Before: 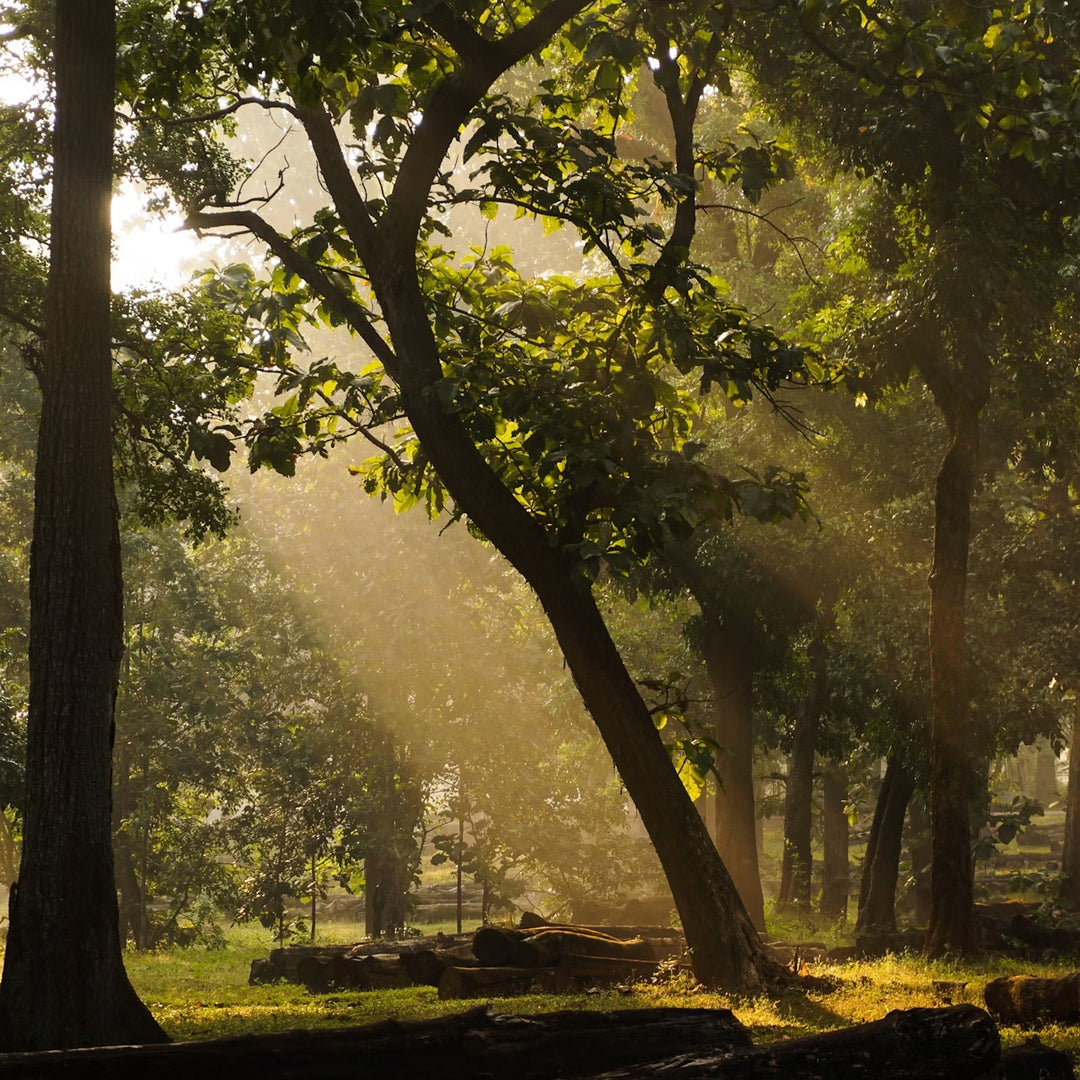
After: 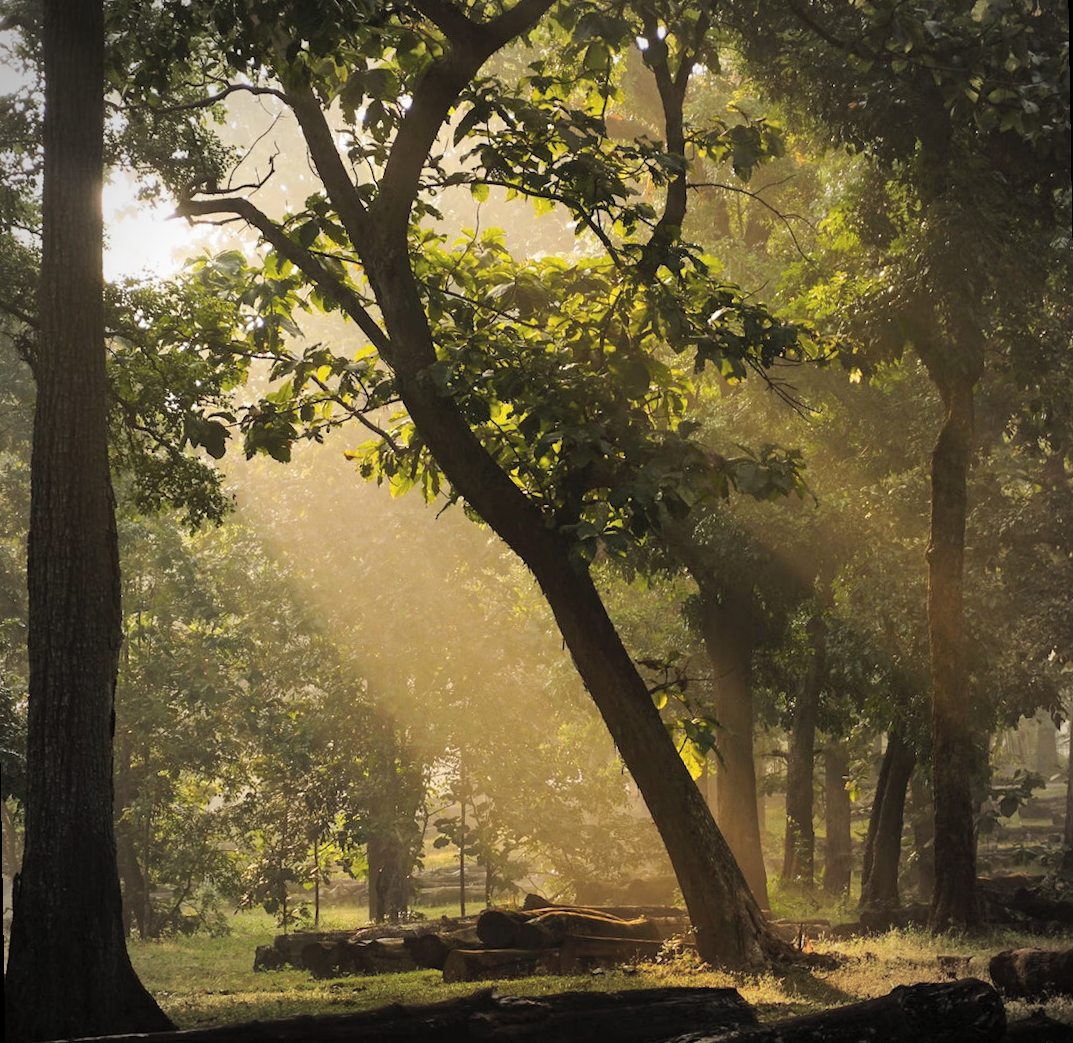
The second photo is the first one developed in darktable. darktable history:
vignetting: fall-off start 79.88%
rotate and perspective: rotation -1°, crop left 0.011, crop right 0.989, crop top 0.025, crop bottom 0.975
contrast brightness saturation: brightness 0.13
